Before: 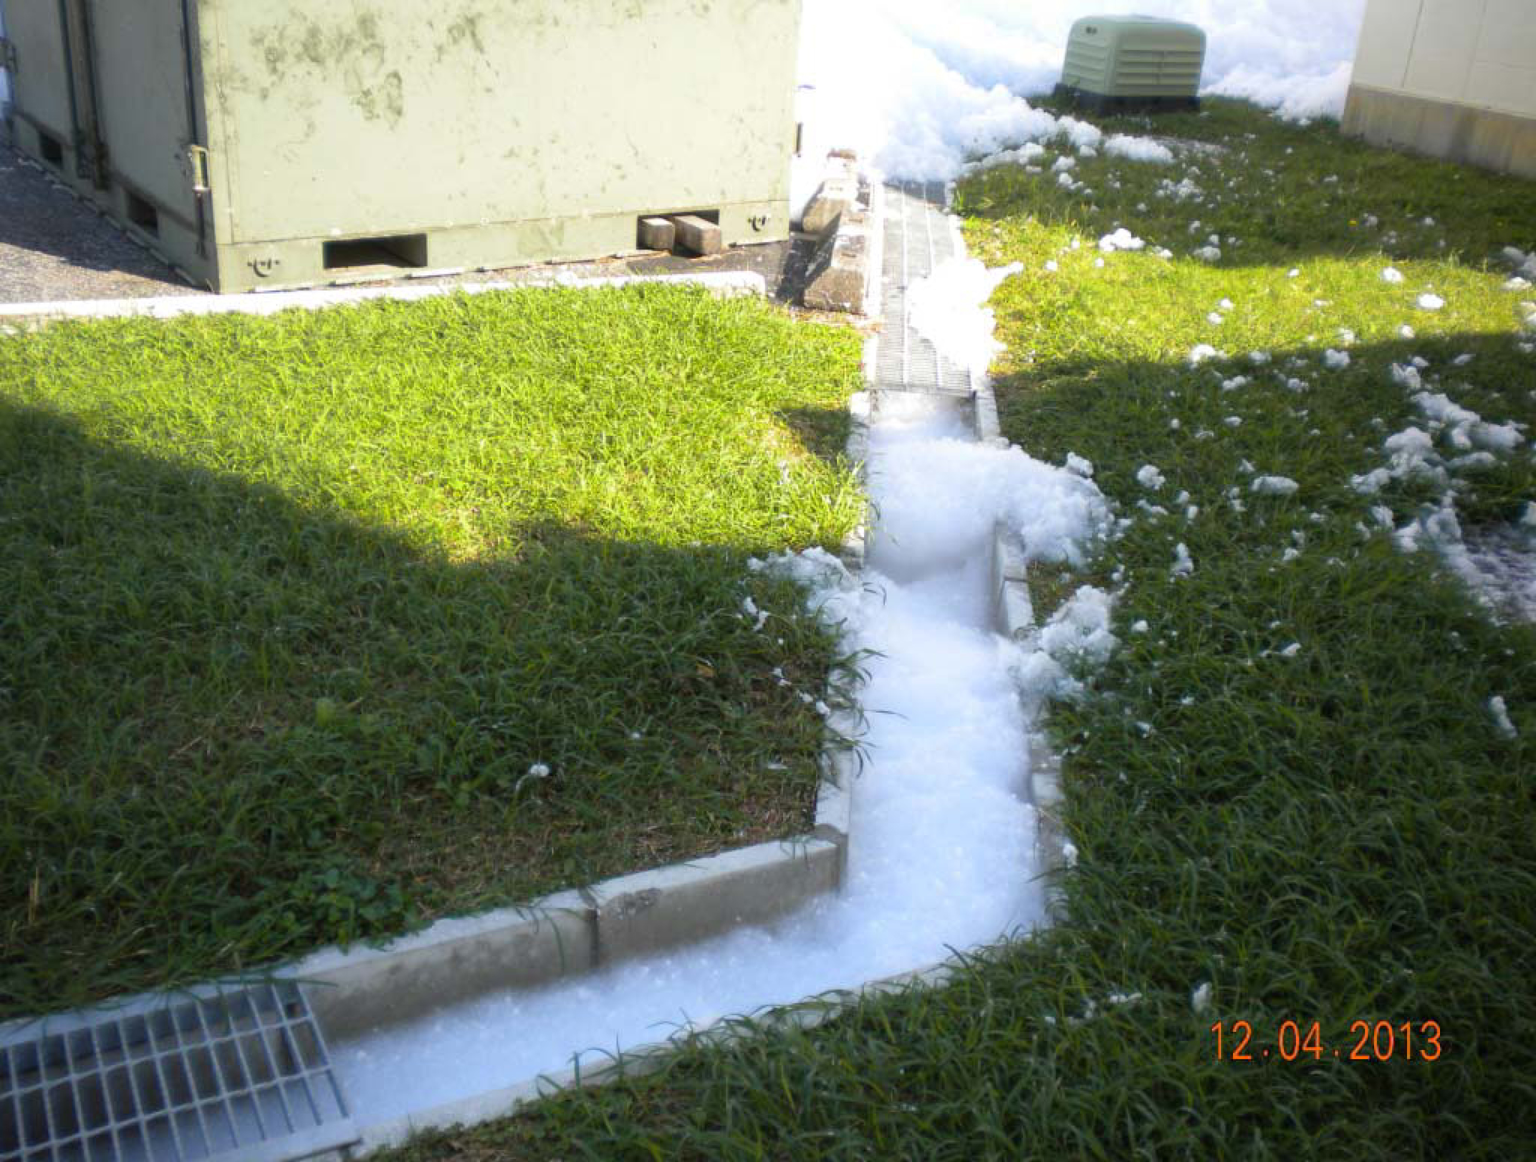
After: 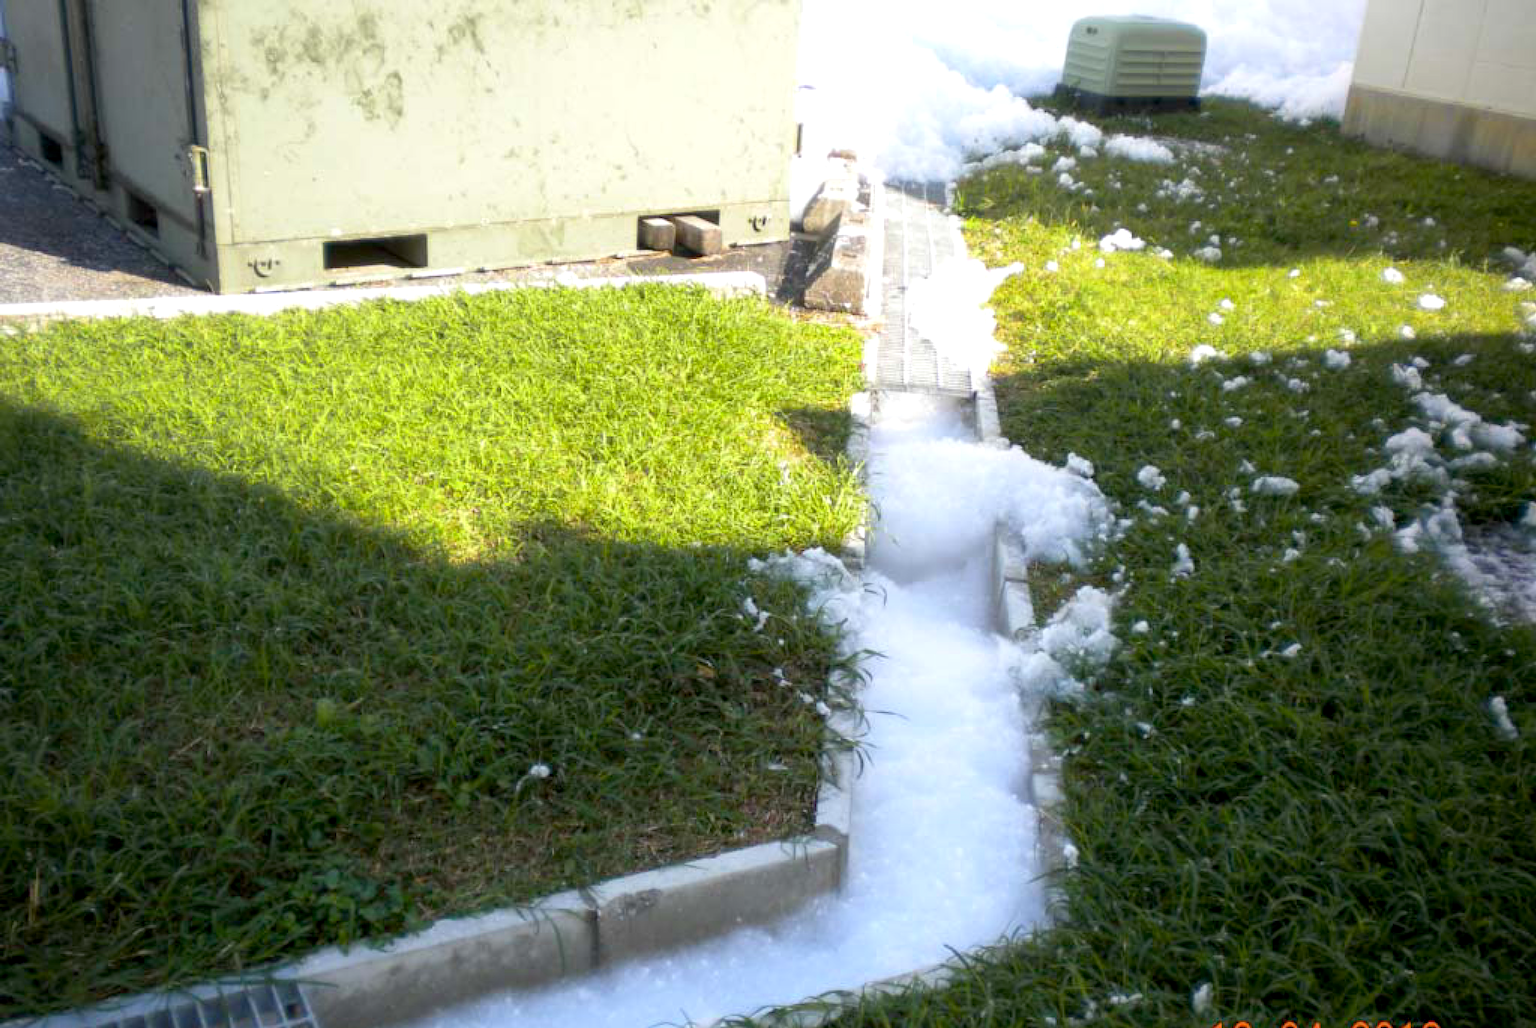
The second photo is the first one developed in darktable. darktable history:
exposure: black level correction 0.007, exposure 0.159 EV, compensate highlight preservation false
crop and rotate: top 0%, bottom 11.49%
